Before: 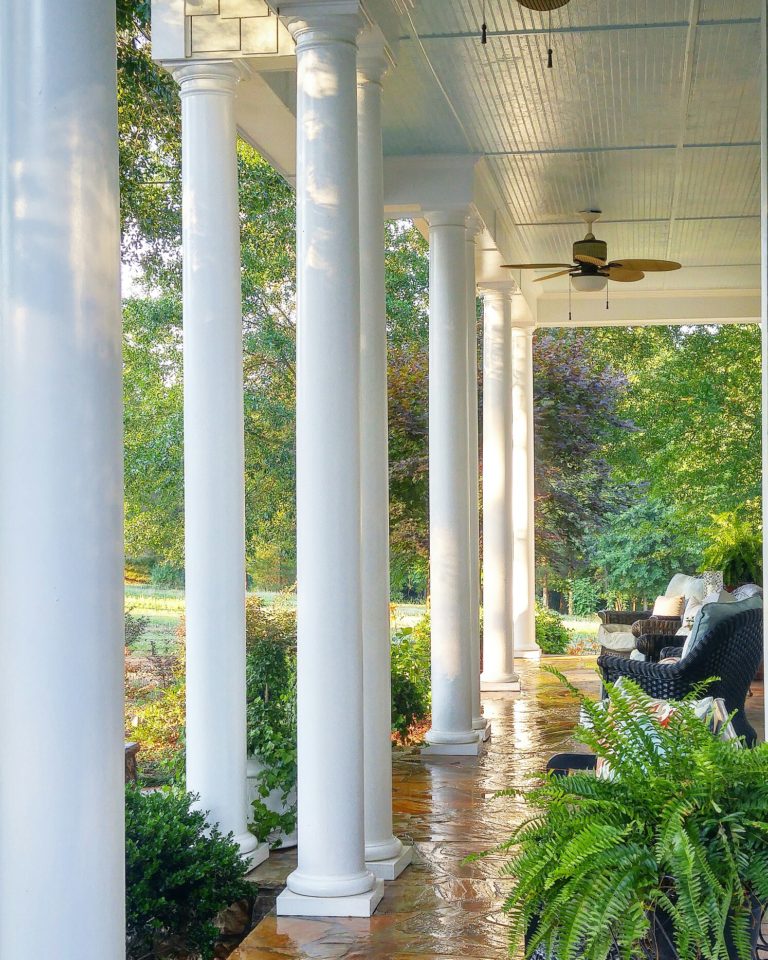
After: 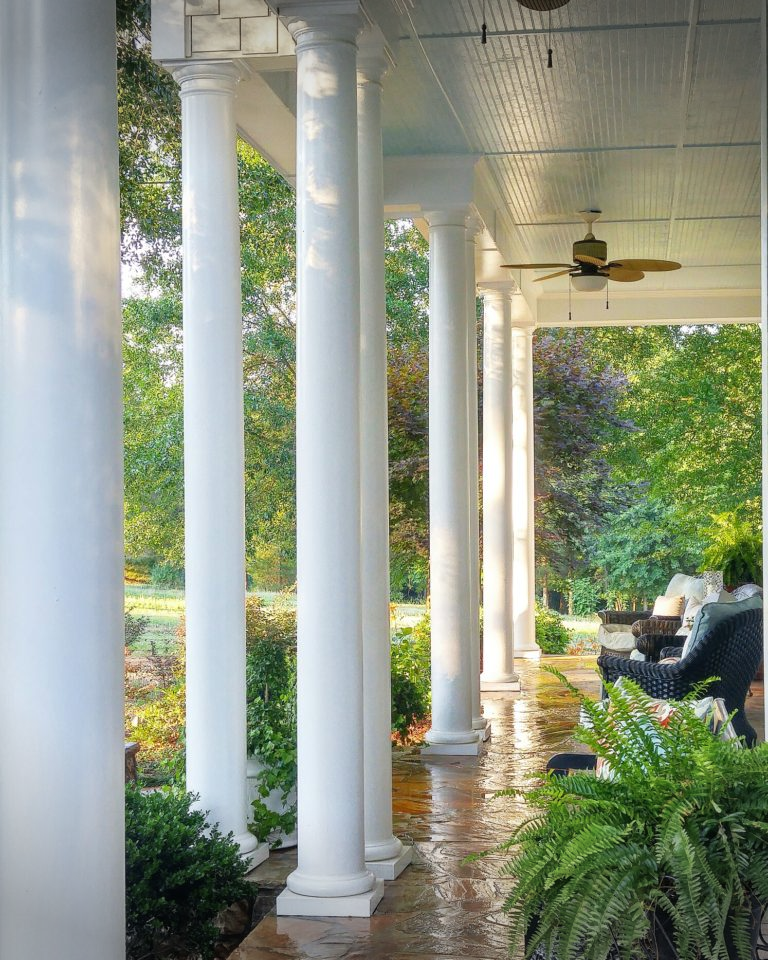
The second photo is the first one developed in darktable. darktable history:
vignetting: fall-off start 100.45%, width/height ratio 1.31
